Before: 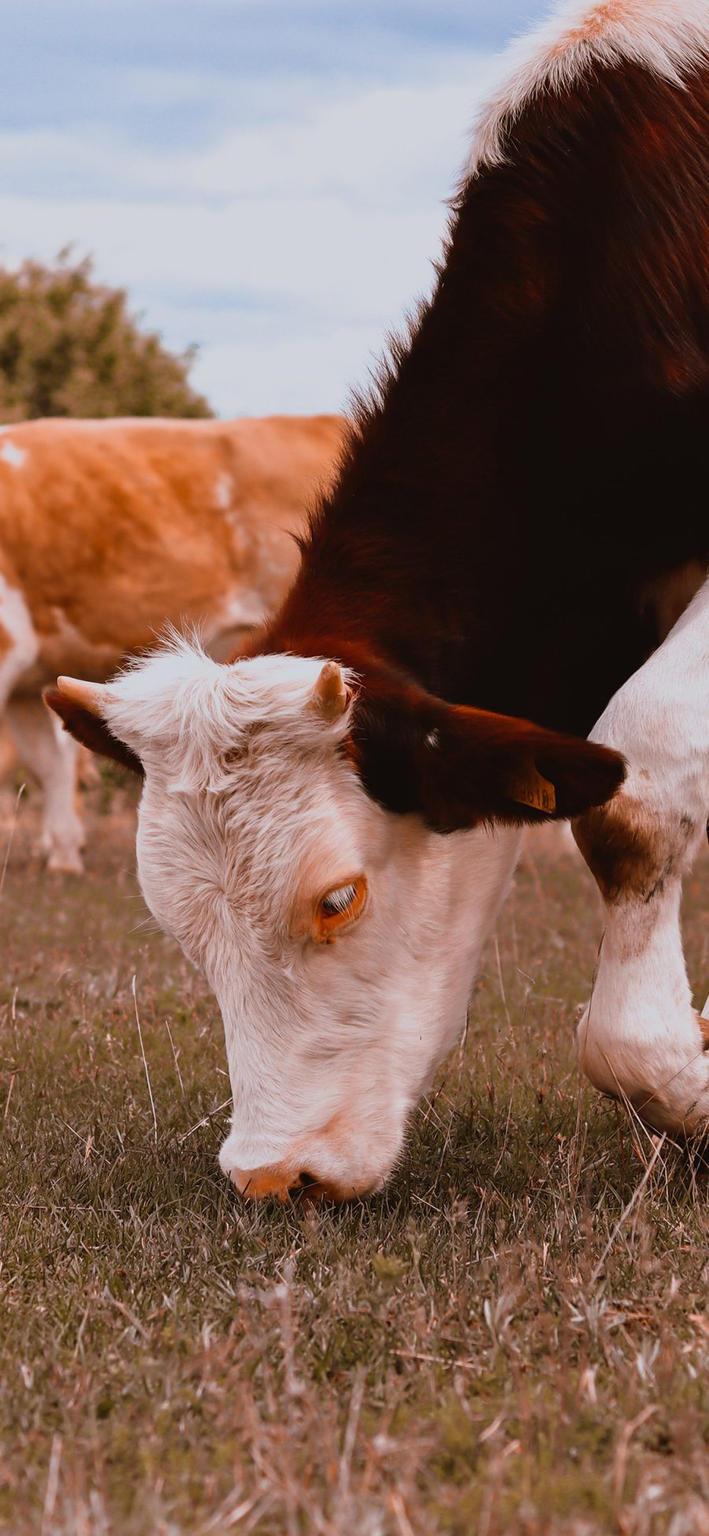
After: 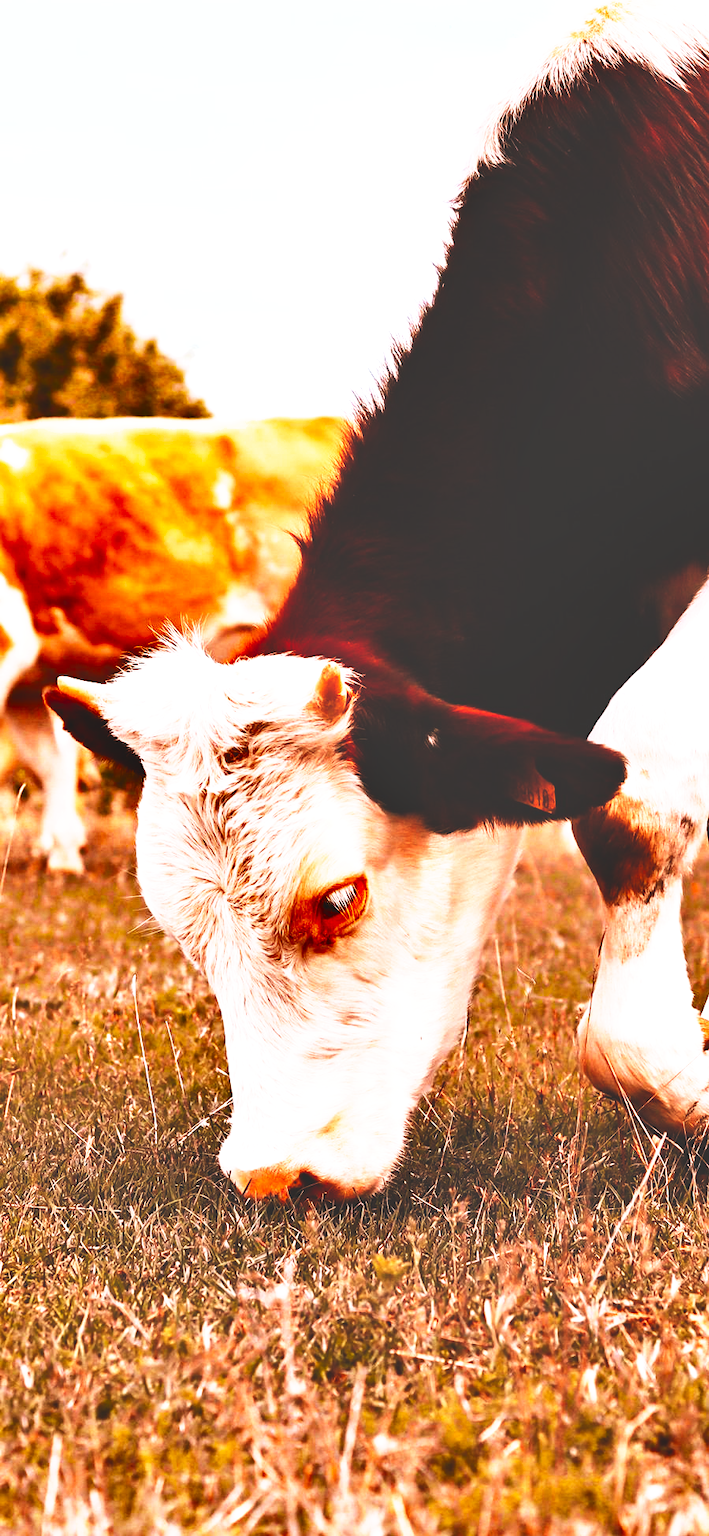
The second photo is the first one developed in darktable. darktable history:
exposure: black level correction 0, exposure 1.278 EV, compensate highlight preservation false
color balance rgb: perceptual saturation grading › global saturation 19.899%
base curve: curves: ch0 [(0, 0.036) (0.007, 0.037) (0.604, 0.887) (1, 1)], preserve colors none
contrast brightness saturation: contrast 0.097, brightness 0.013, saturation 0.015
shadows and highlights: shadows 30.59, highlights -62.44, soften with gaussian
tone equalizer: smoothing diameter 2.04%, edges refinement/feathering 17.91, mask exposure compensation -1.57 EV, filter diffusion 5
